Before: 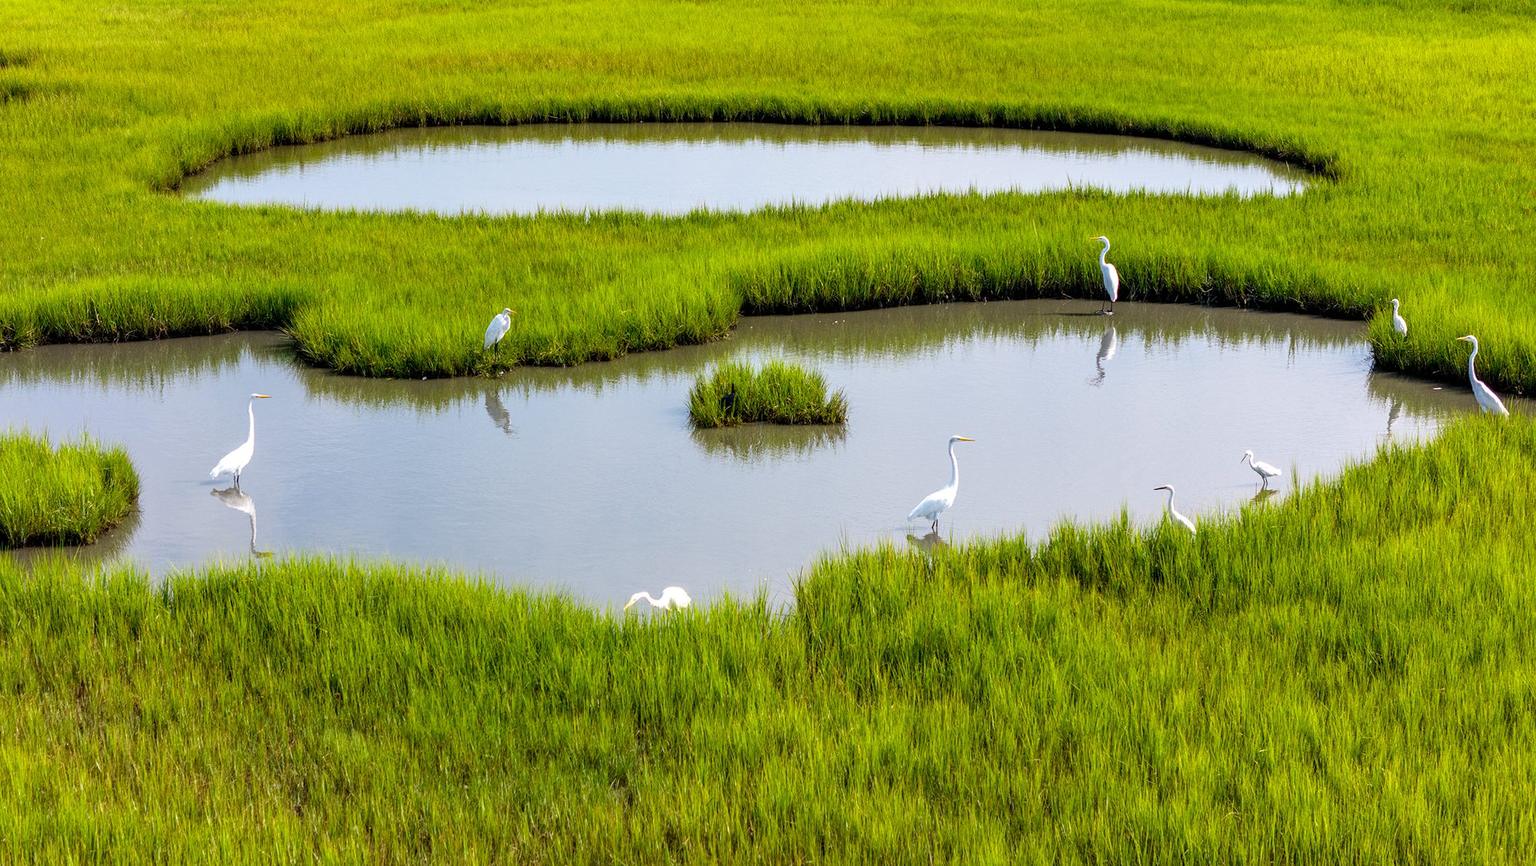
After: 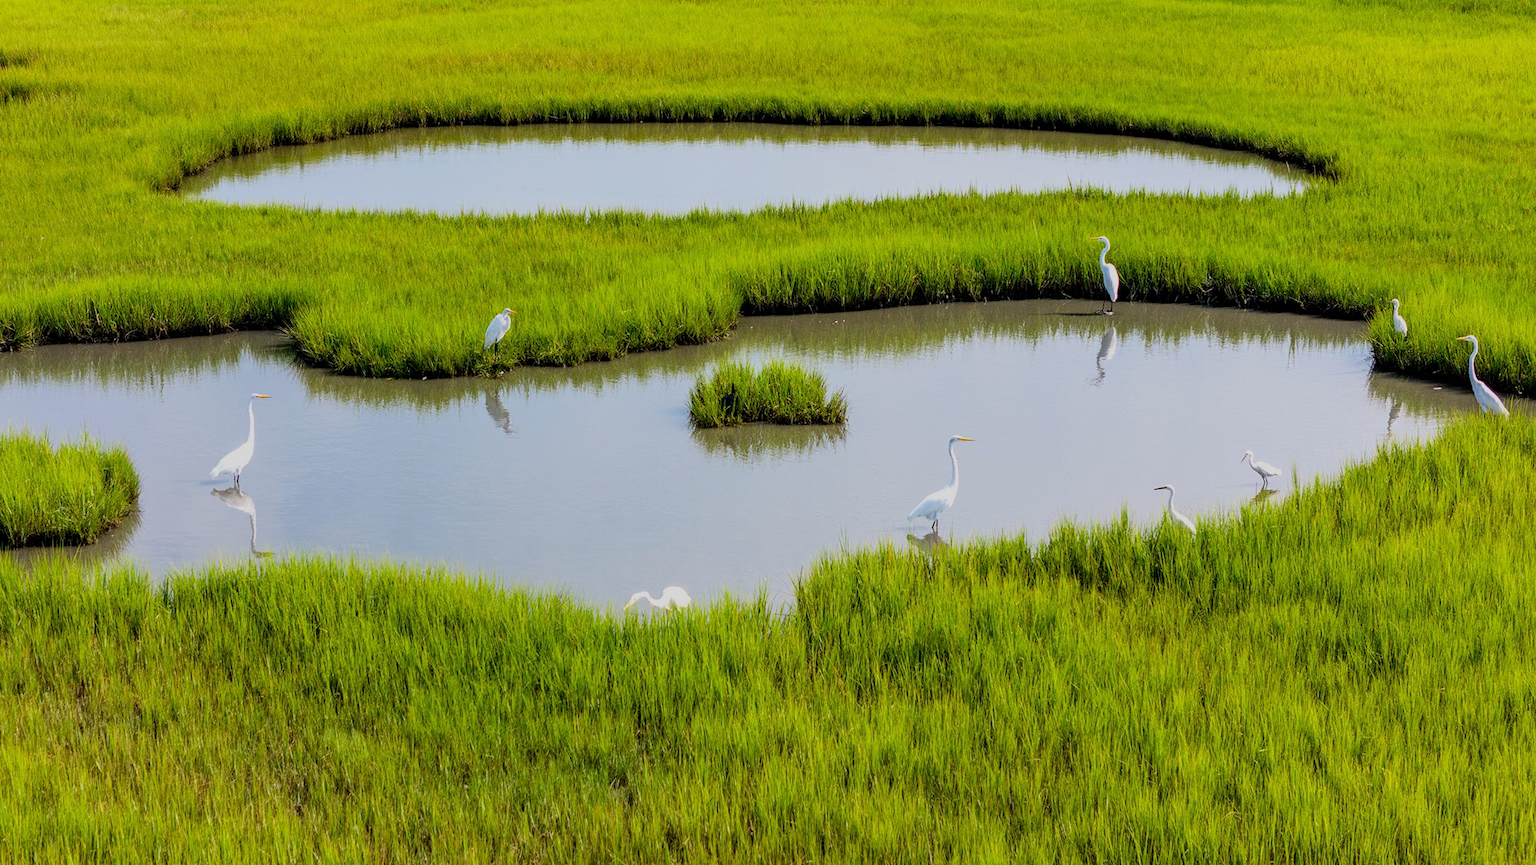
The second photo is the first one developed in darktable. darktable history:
filmic rgb: black relative exposure -16 EV, white relative exposure 4.91 EV, threshold 3.06 EV, hardness 6.23, color science v6 (2022), enable highlight reconstruction true
